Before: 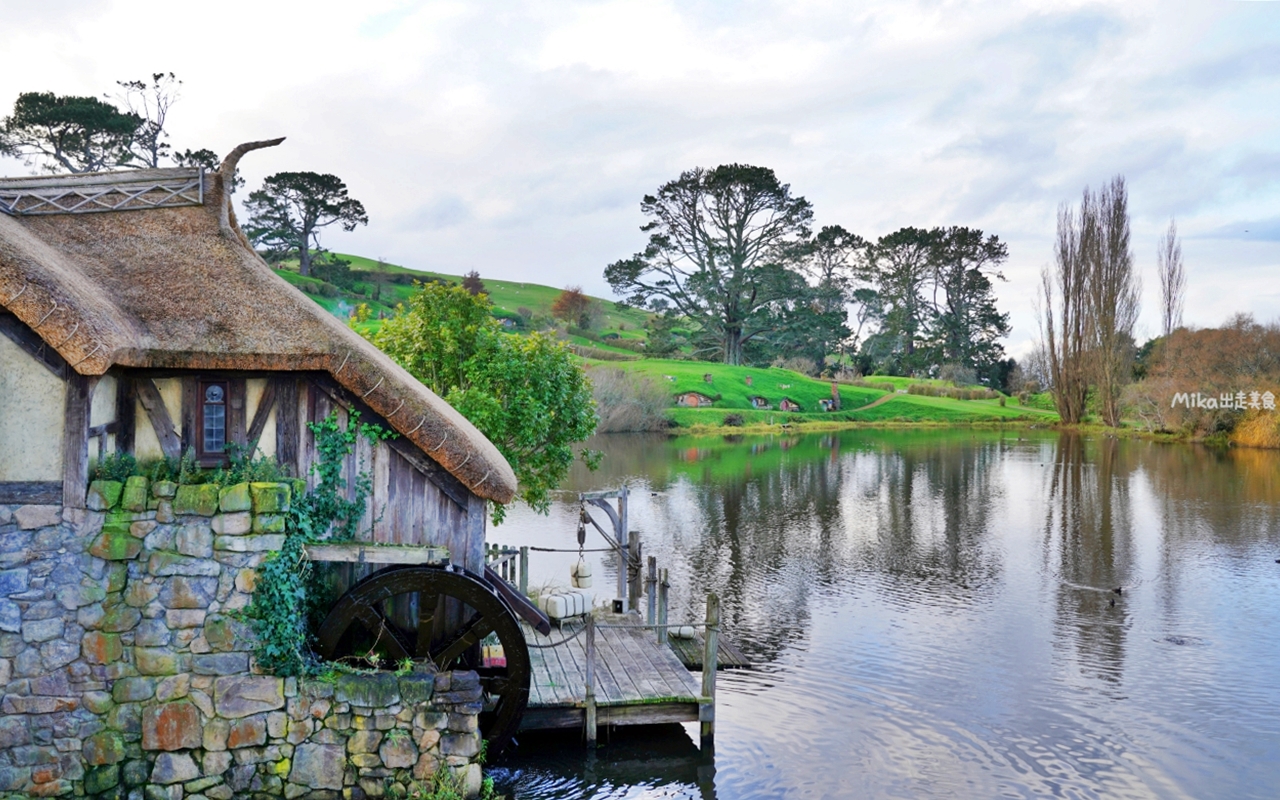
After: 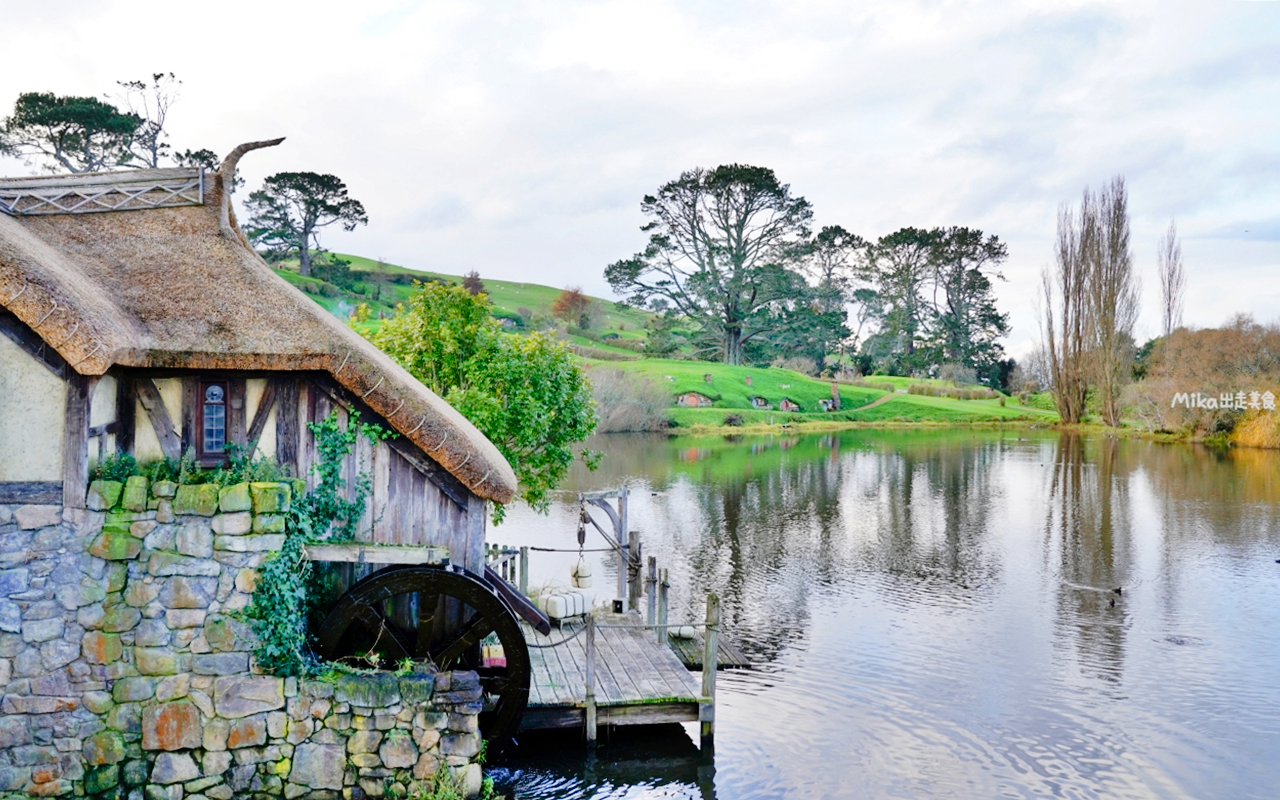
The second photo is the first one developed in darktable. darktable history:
tone curve: curves: ch0 [(0, 0) (0.003, 0.002) (0.011, 0.007) (0.025, 0.016) (0.044, 0.027) (0.069, 0.045) (0.1, 0.077) (0.136, 0.114) (0.177, 0.166) (0.224, 0.241) (0.277, 0.328) (0.335, 0.413) (0.399, 0.498) (0.468, 0.572) (0.543, 0.638) (0.623, 0.711) (0.709, 0.786) (0.801, 0.853) (0.898, 0.929) (1, 1)], preserve colors none
